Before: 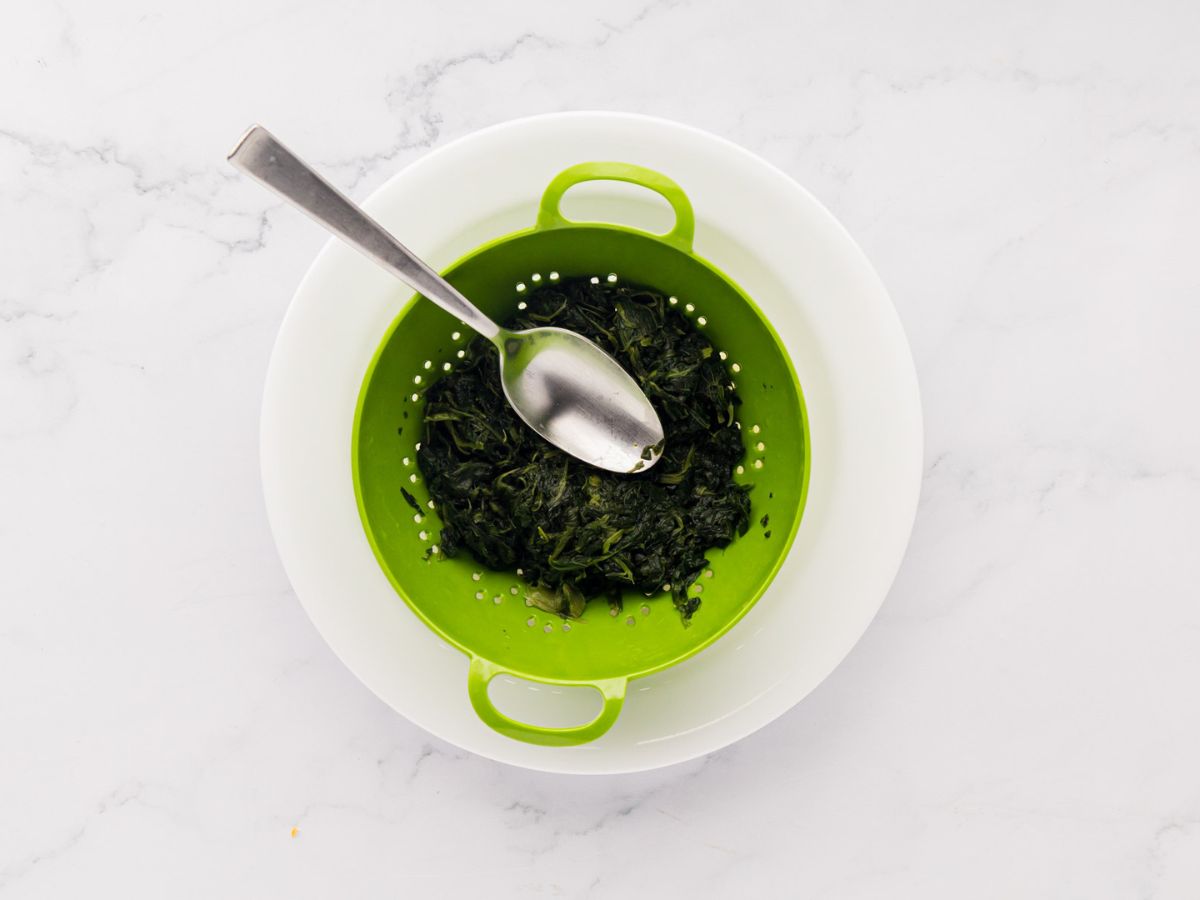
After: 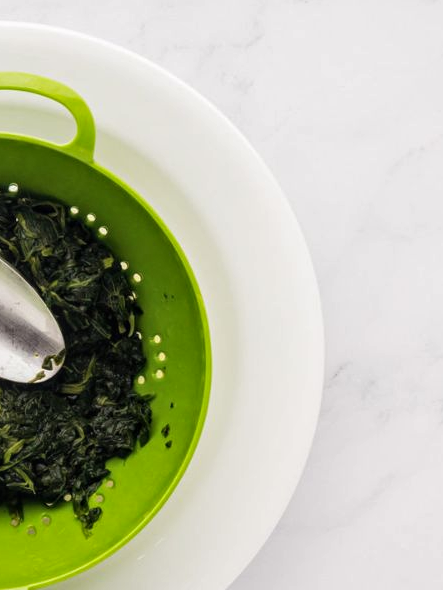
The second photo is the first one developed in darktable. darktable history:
crop and rotate: left 49.936%, top 10.094%, right 13.136%, bottom 24.256%
local contrast: on, module defaults
